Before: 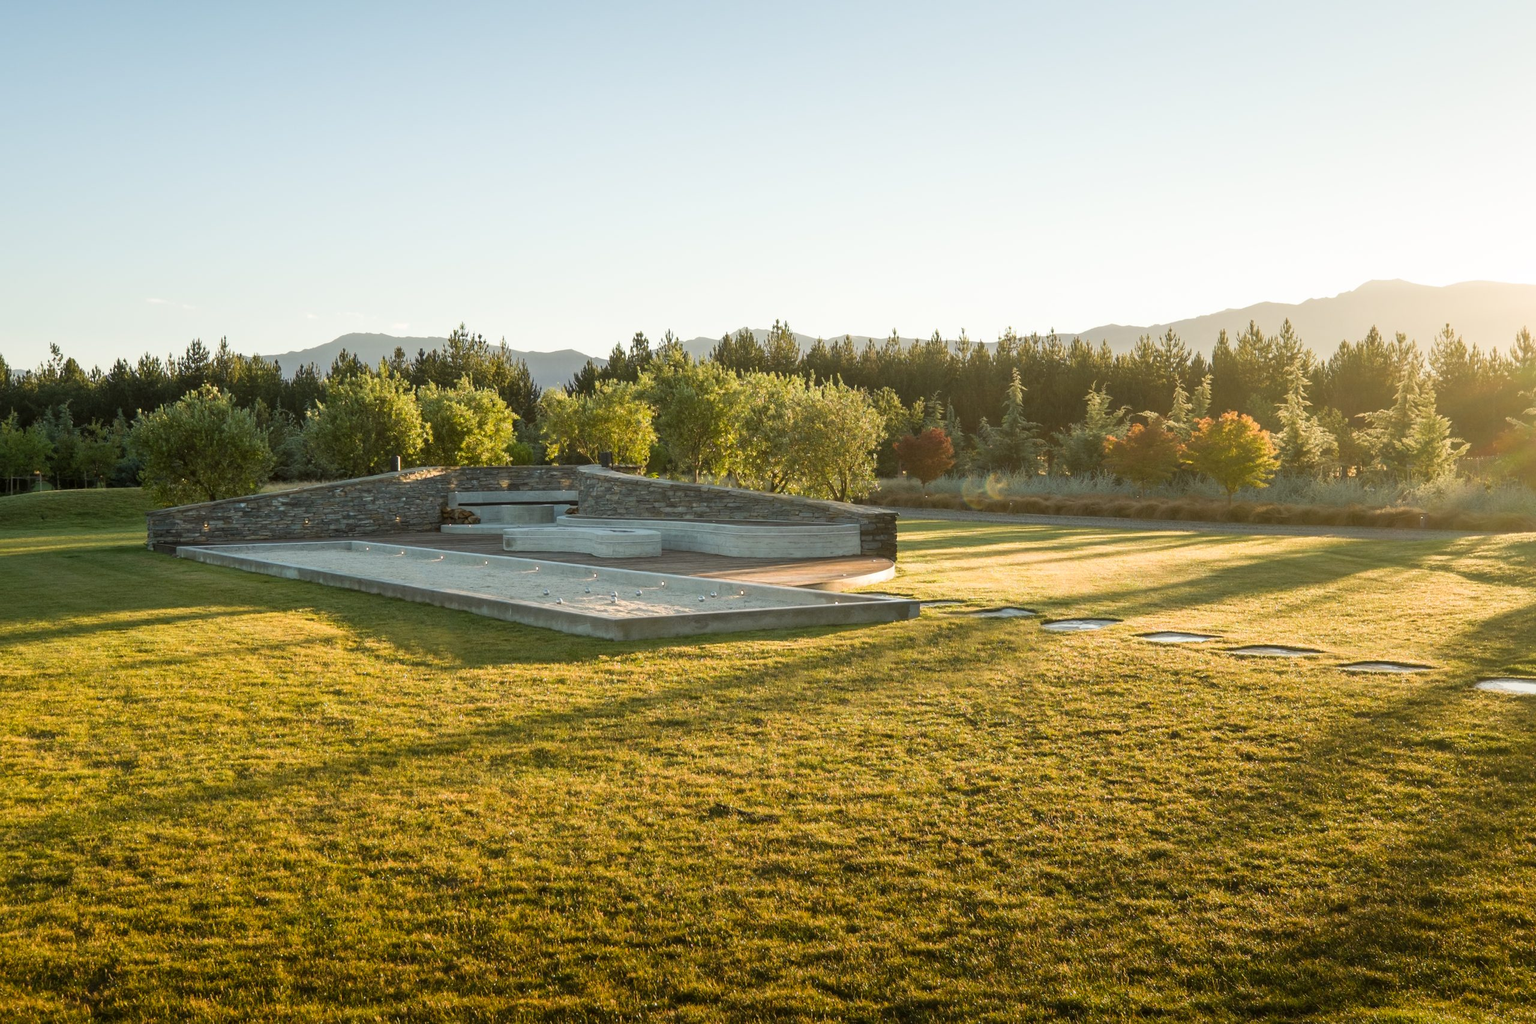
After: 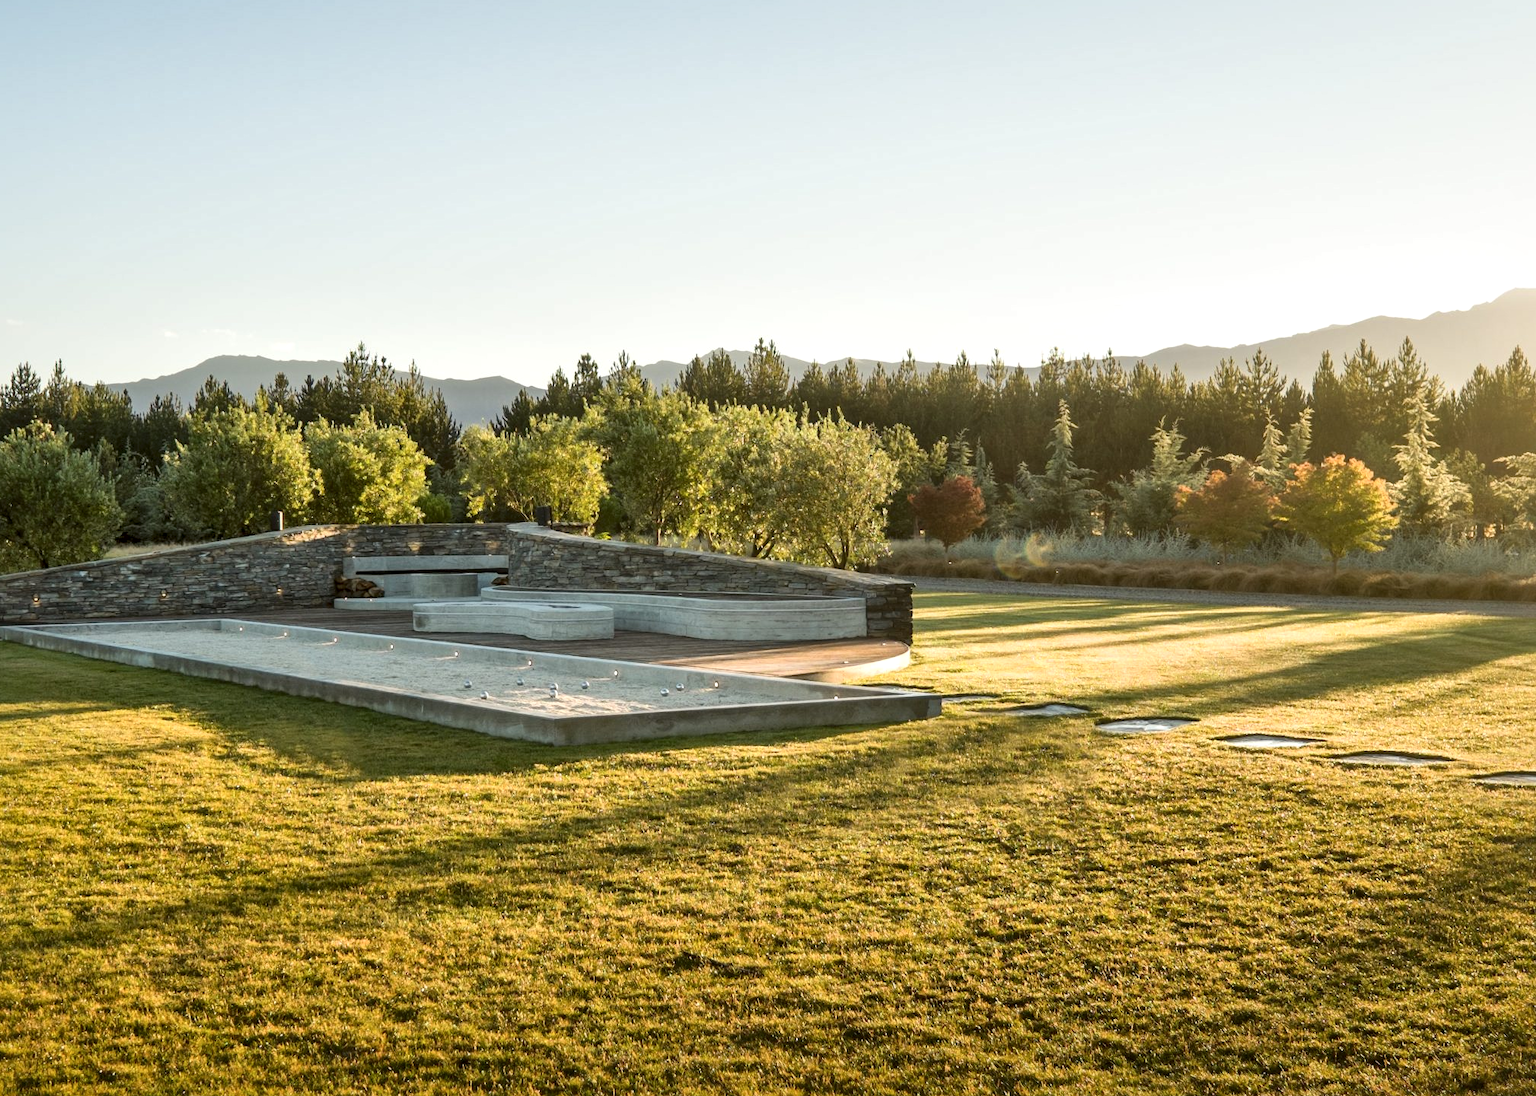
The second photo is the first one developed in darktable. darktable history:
local contrast: mode bilateral grid, contrast 25, coarseness 60, detail 151%, midtone range 0.2
crop: left 11.593%, top 5.2%, right 9.555%, bottom 10.368%
